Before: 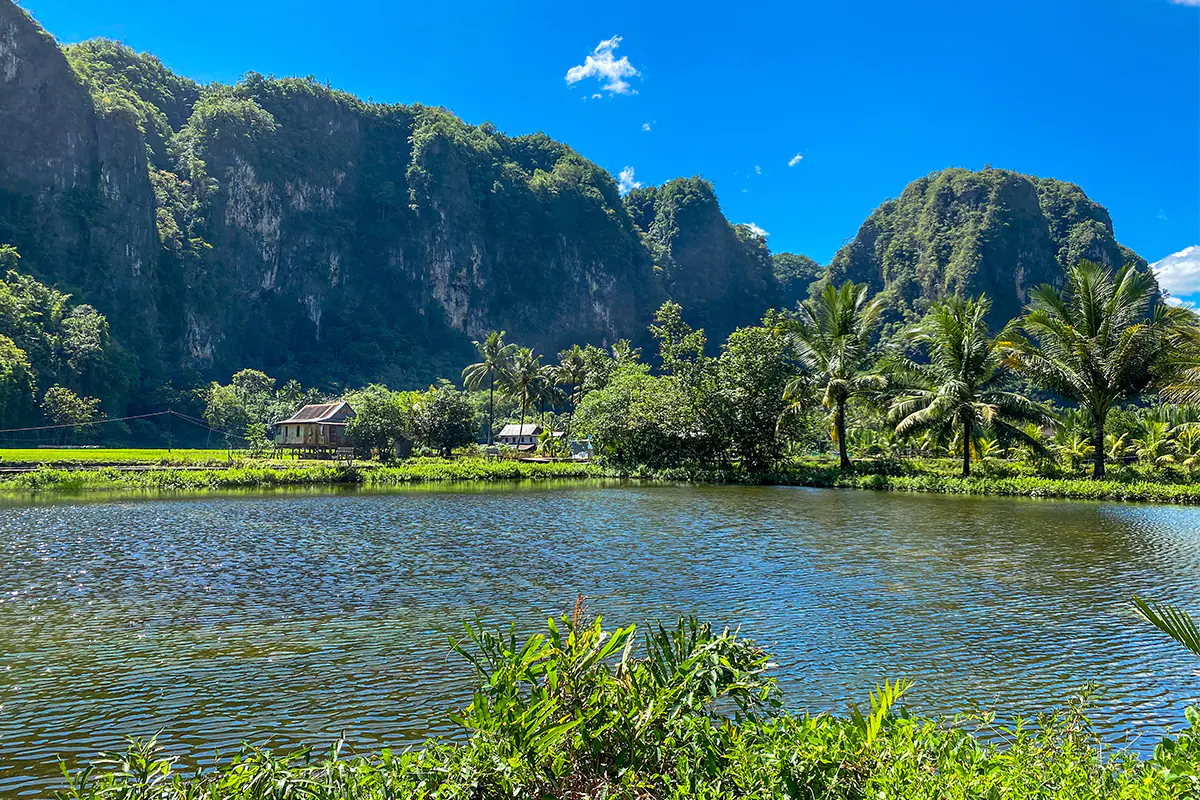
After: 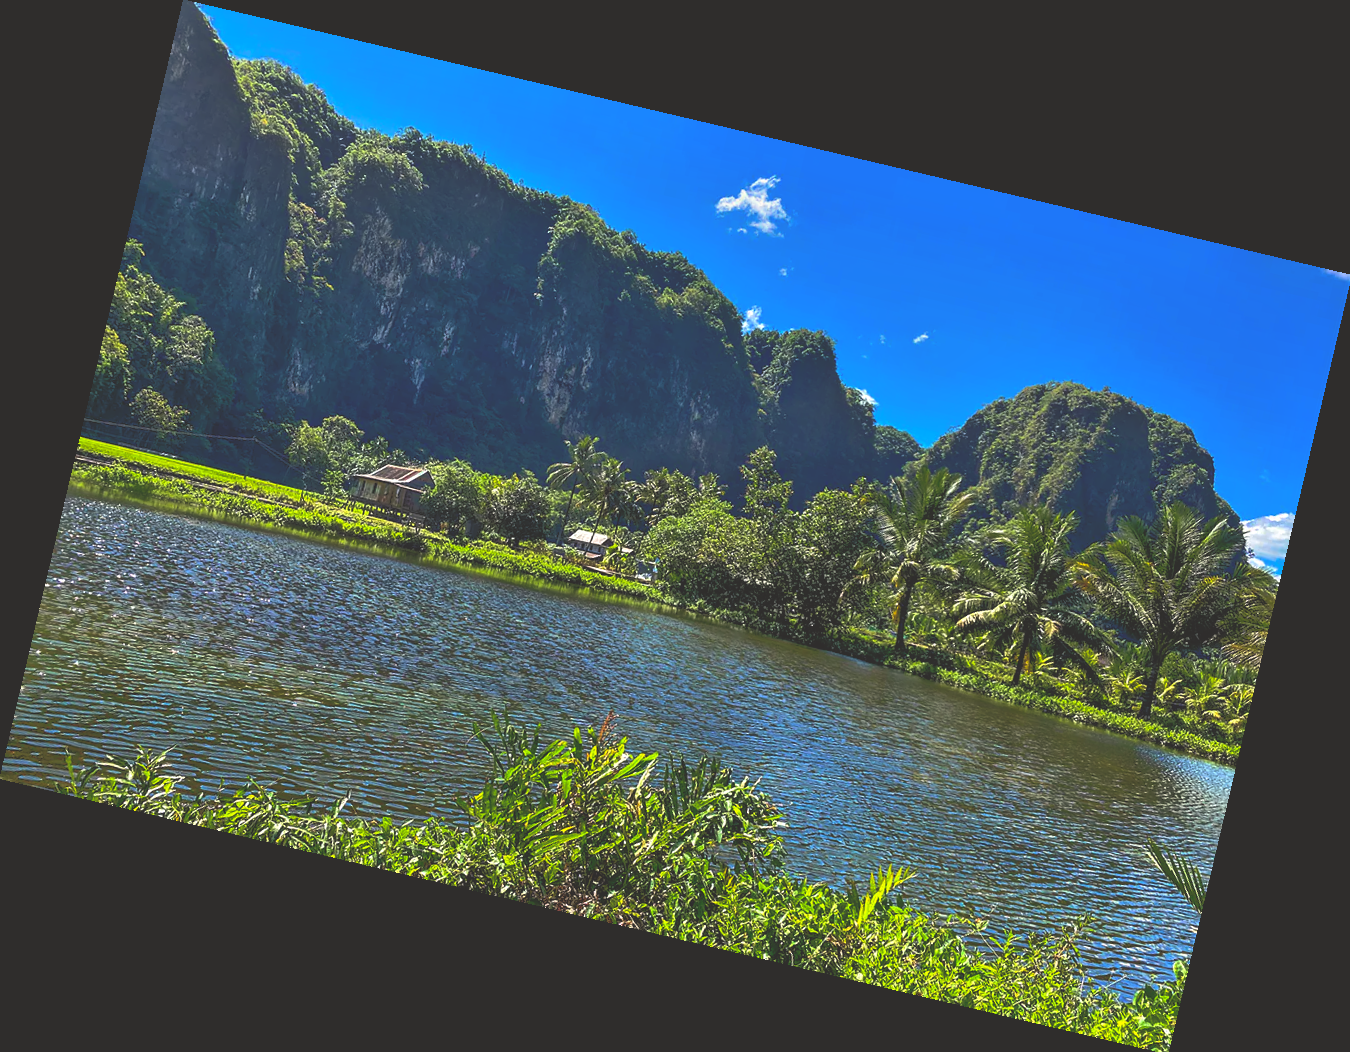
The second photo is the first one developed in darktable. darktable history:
rotate and perspective: rotation 13.27°, automatic cropping off
tone equalizer: -8 EV -0.528 EV, -7 EV -0.319 EV, -6 EV -0.083 EV, -5 EV 0.413 EV, -4 EV 0.985 EV, -3 EV 0.791 EV, -2 EV -0.01 EV, -1 EV 0.14 EV, +0 EV -0.012 EV, smoothing 1
color correction: highlights a* 3.84, highlights b* 5.07
rgb curve: curves: ch0 [(0, 0.186) (0.314, 0.284) (0.775, 0.708) (1, 1)], compensate middle gray true, preserve colors none
